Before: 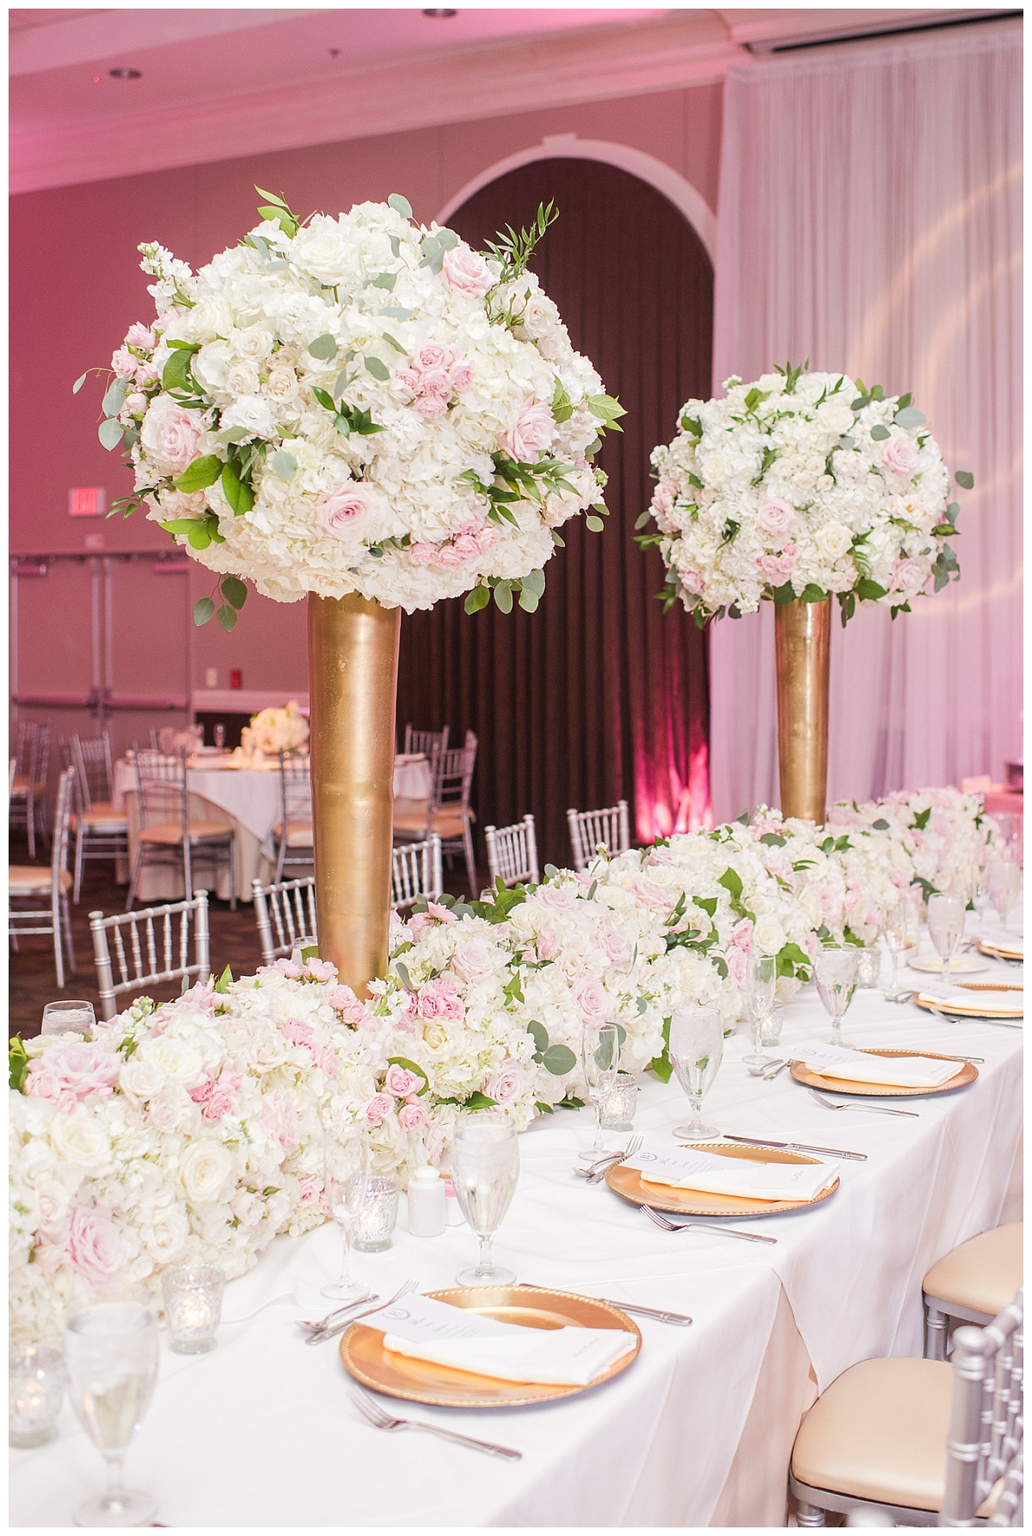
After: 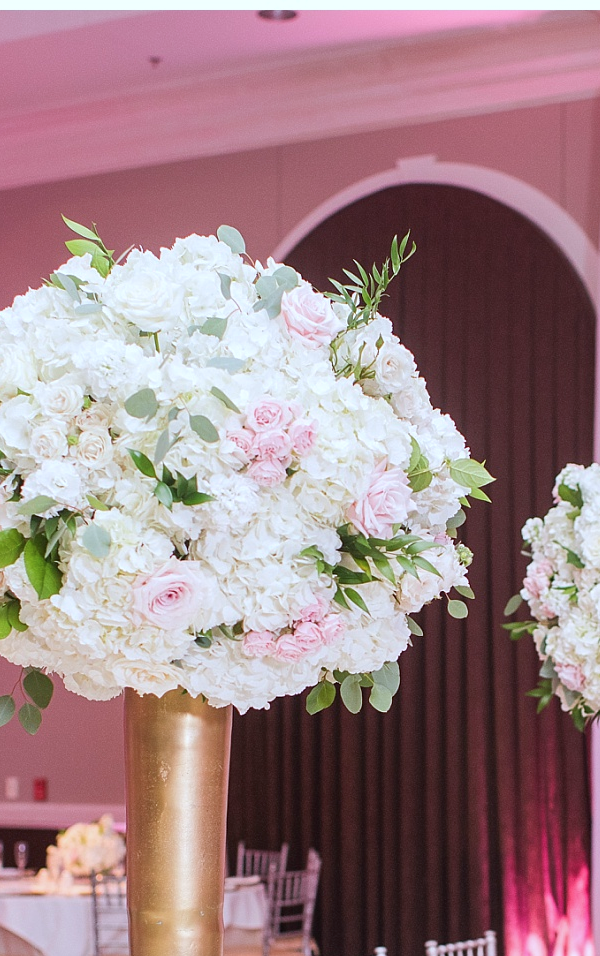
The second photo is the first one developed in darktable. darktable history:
crop: left 19.556%, right 30.401%, bottom 46.458%
color calibration: x 0.37, y 0.382, temperature 4313.32 K
